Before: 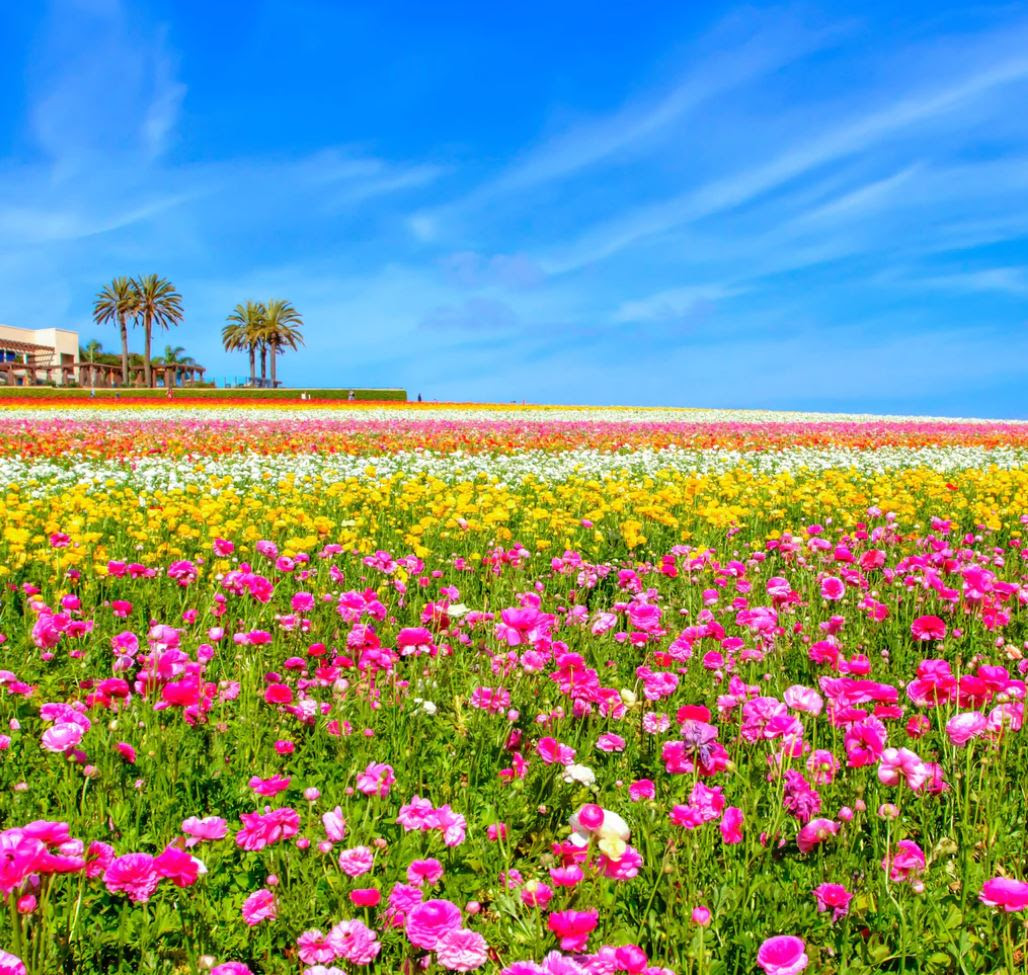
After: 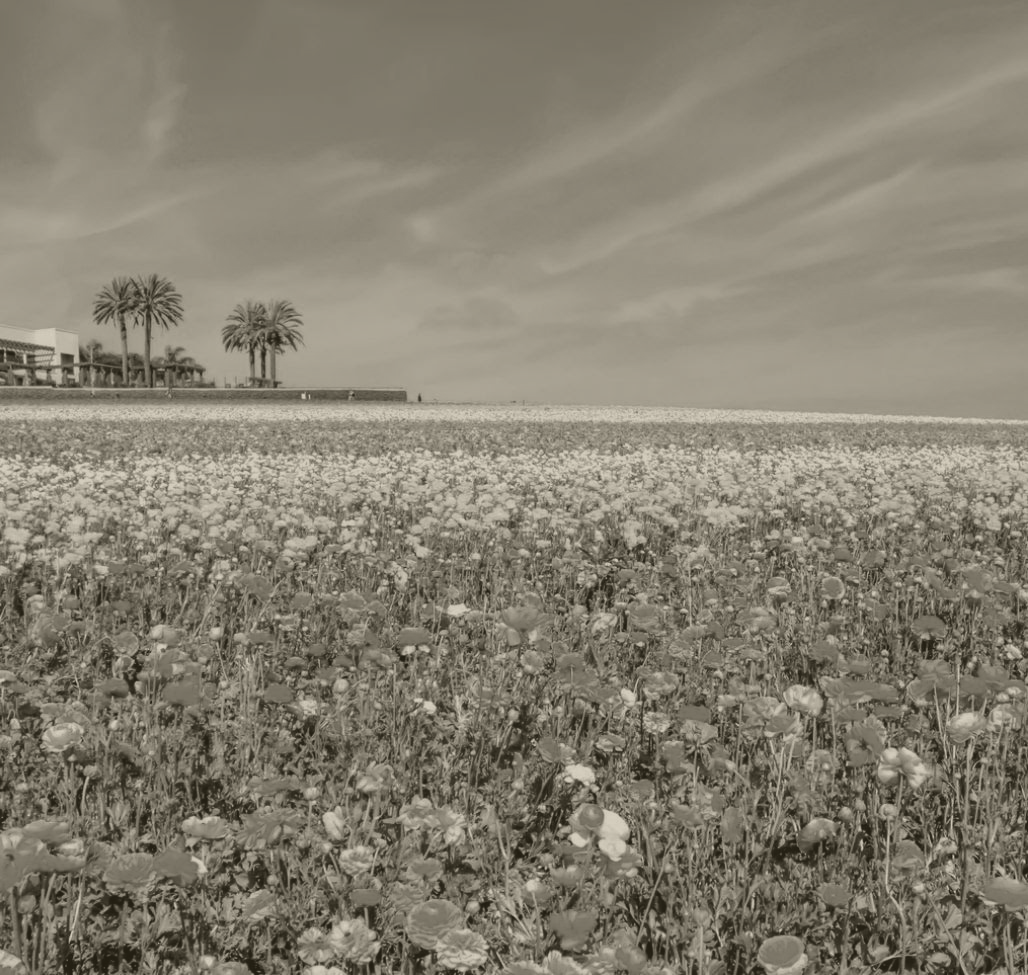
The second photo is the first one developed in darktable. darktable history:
white balance: red 0.98, blue 1.034
tone equalizer: -8 EV -0.75 EV, -7 EV -0.7 EV, -6 EV -0.6 EV, -5 EV -0.4 EV, -3 EV 0.4 EV, -2 EV 0.6 EV, -1 EV 0.7 EV, +0 EV 0.75 EV, edges refinement/feathering 500, mask exposure compensation -1.57 EV, preserve details no
colorize: hue 41.44°, saturation 22%, source mix 60%, lightness 10.61%
